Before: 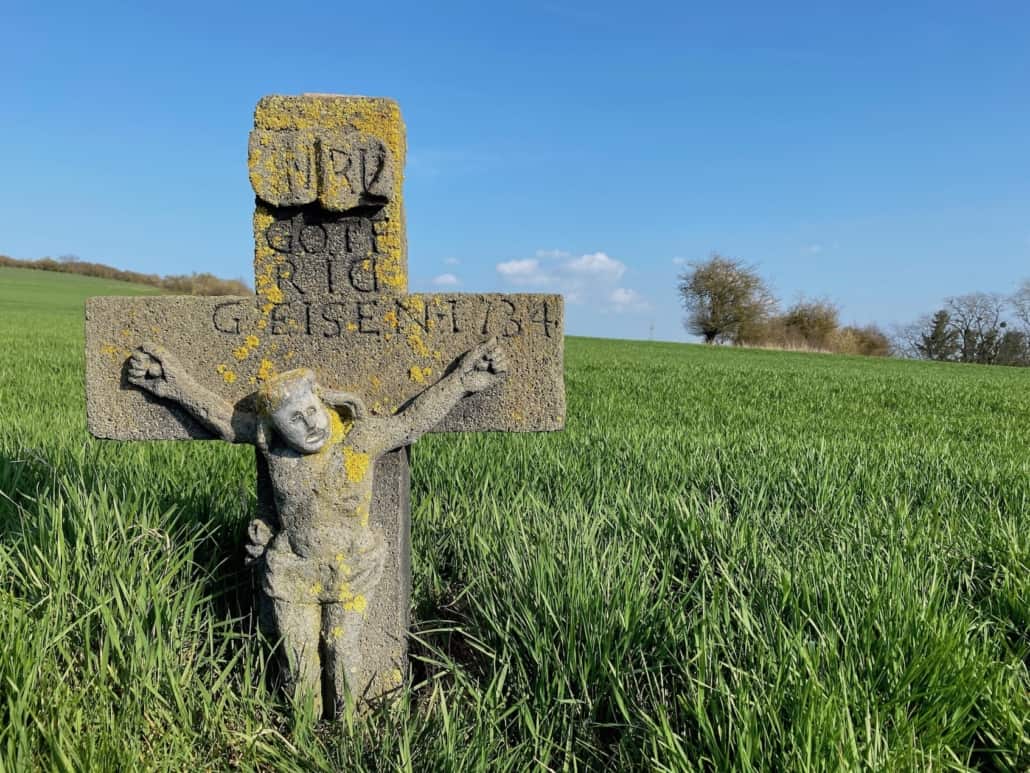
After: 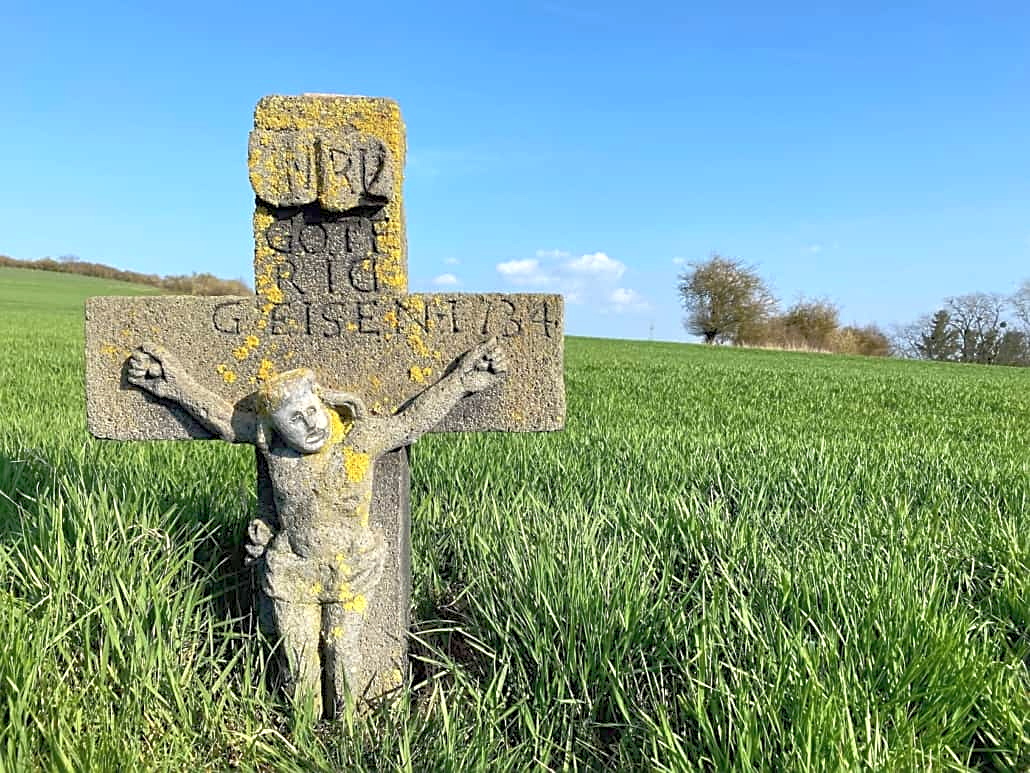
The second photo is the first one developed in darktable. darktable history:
sharpen: on, module defaults
rgb curve: curves: ch0 [(0, 0) (0.072, 0.166) (0.217, 0.293) (0.414, 0.42) (1, 1)], compensate middle gray true, preserve colors basic power
exposure: exposure 0.6 EV, compensate highlight preservation false
